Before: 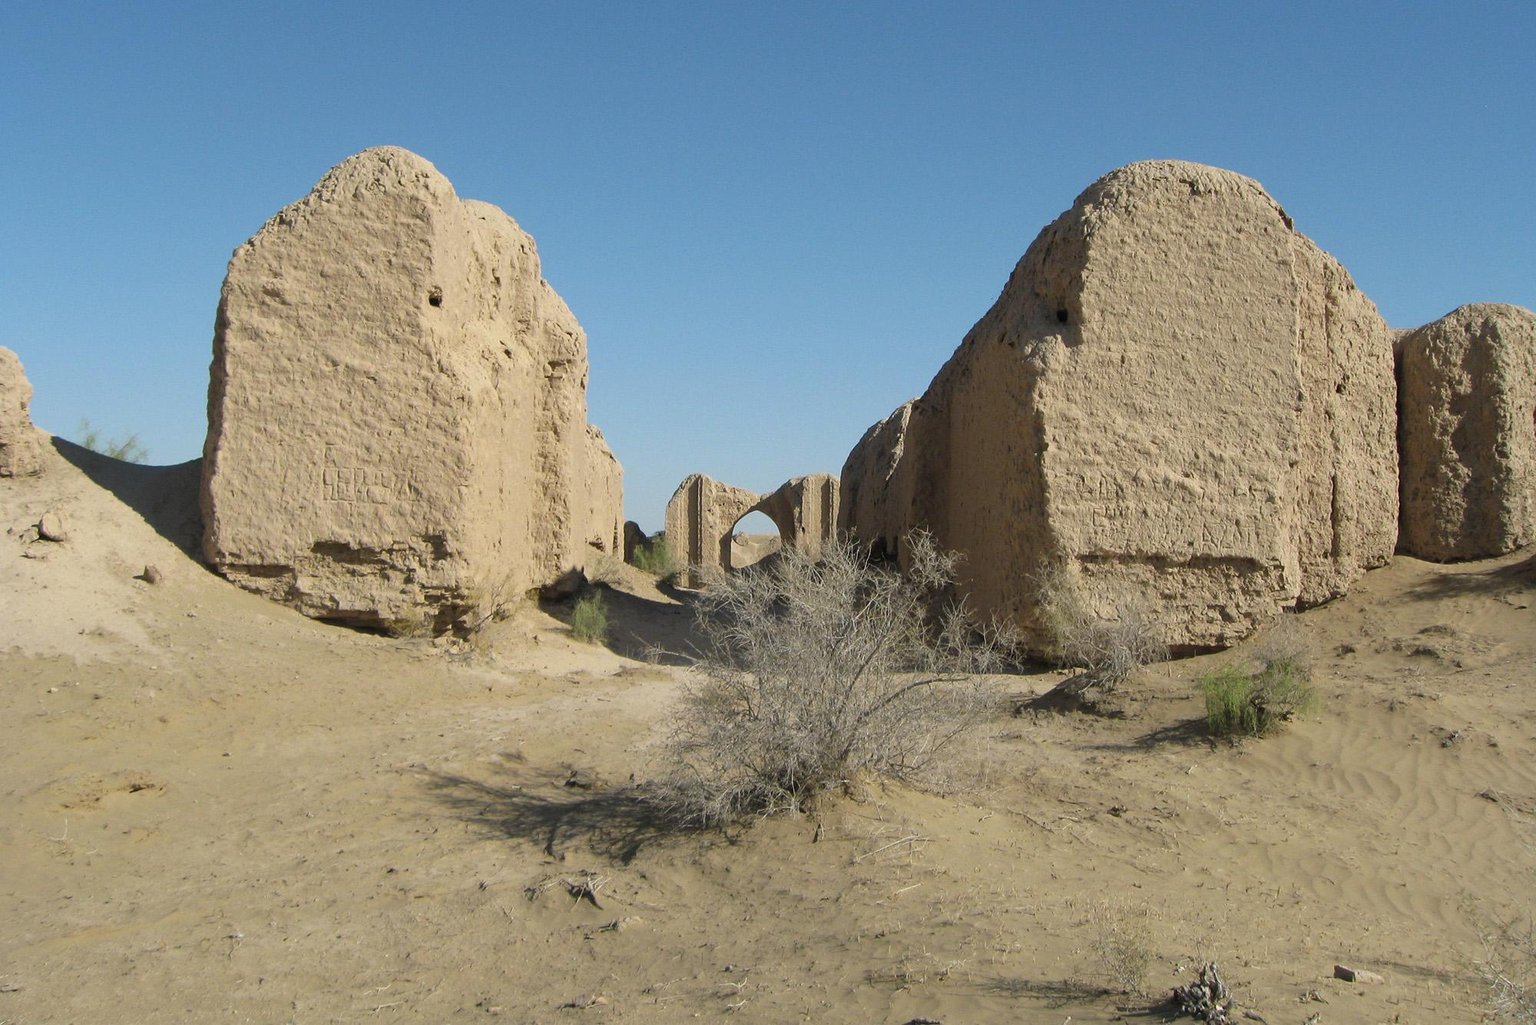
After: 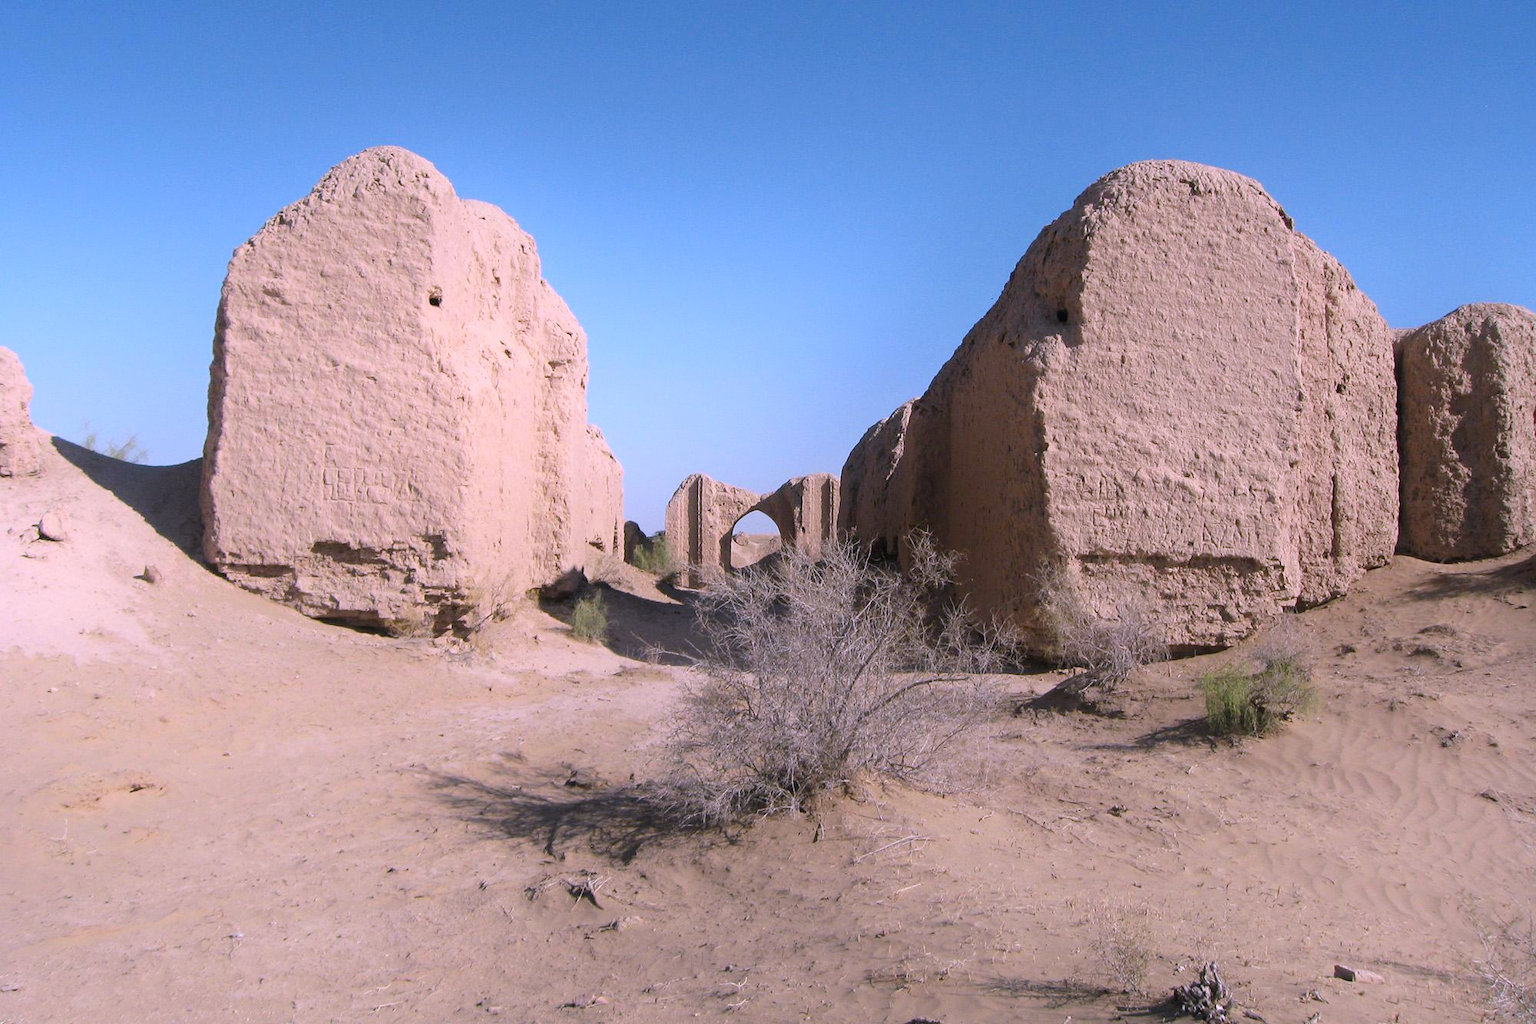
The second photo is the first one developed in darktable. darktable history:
color correction: highlights a* 15.04, highlights b* -24.86
shadows and highlights: shadows -89.44, highlights 89.66, highlights color adjustment 88.99%, soften with gaussian
contrast brightness saturation: contrast 0.042, saturation 0.155
